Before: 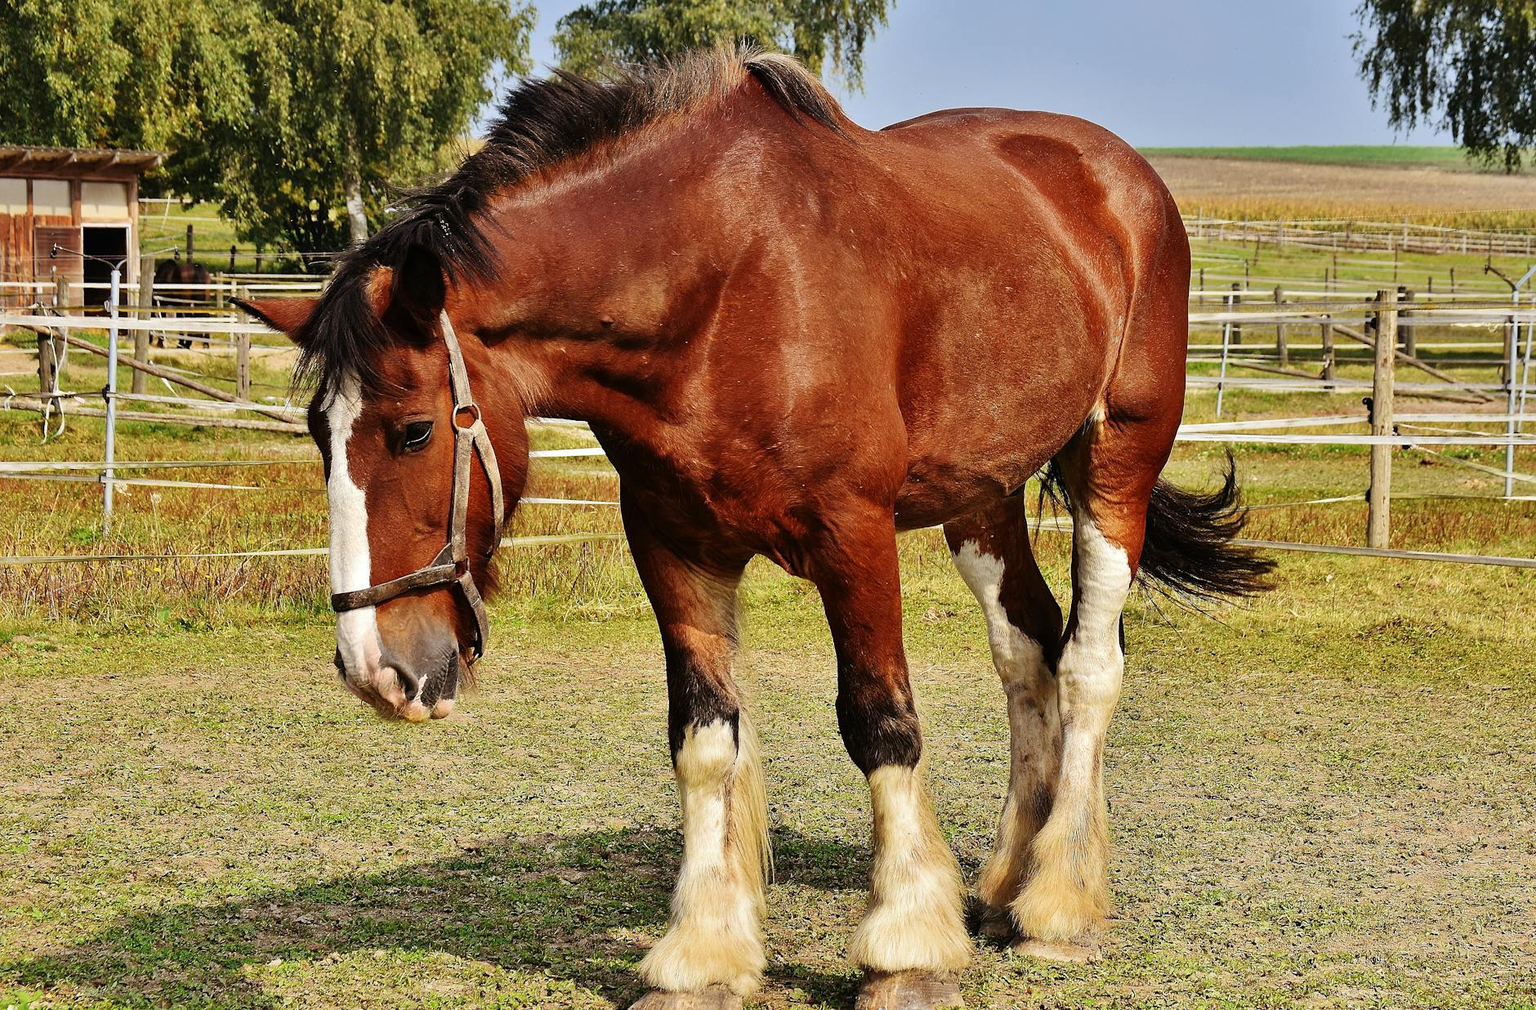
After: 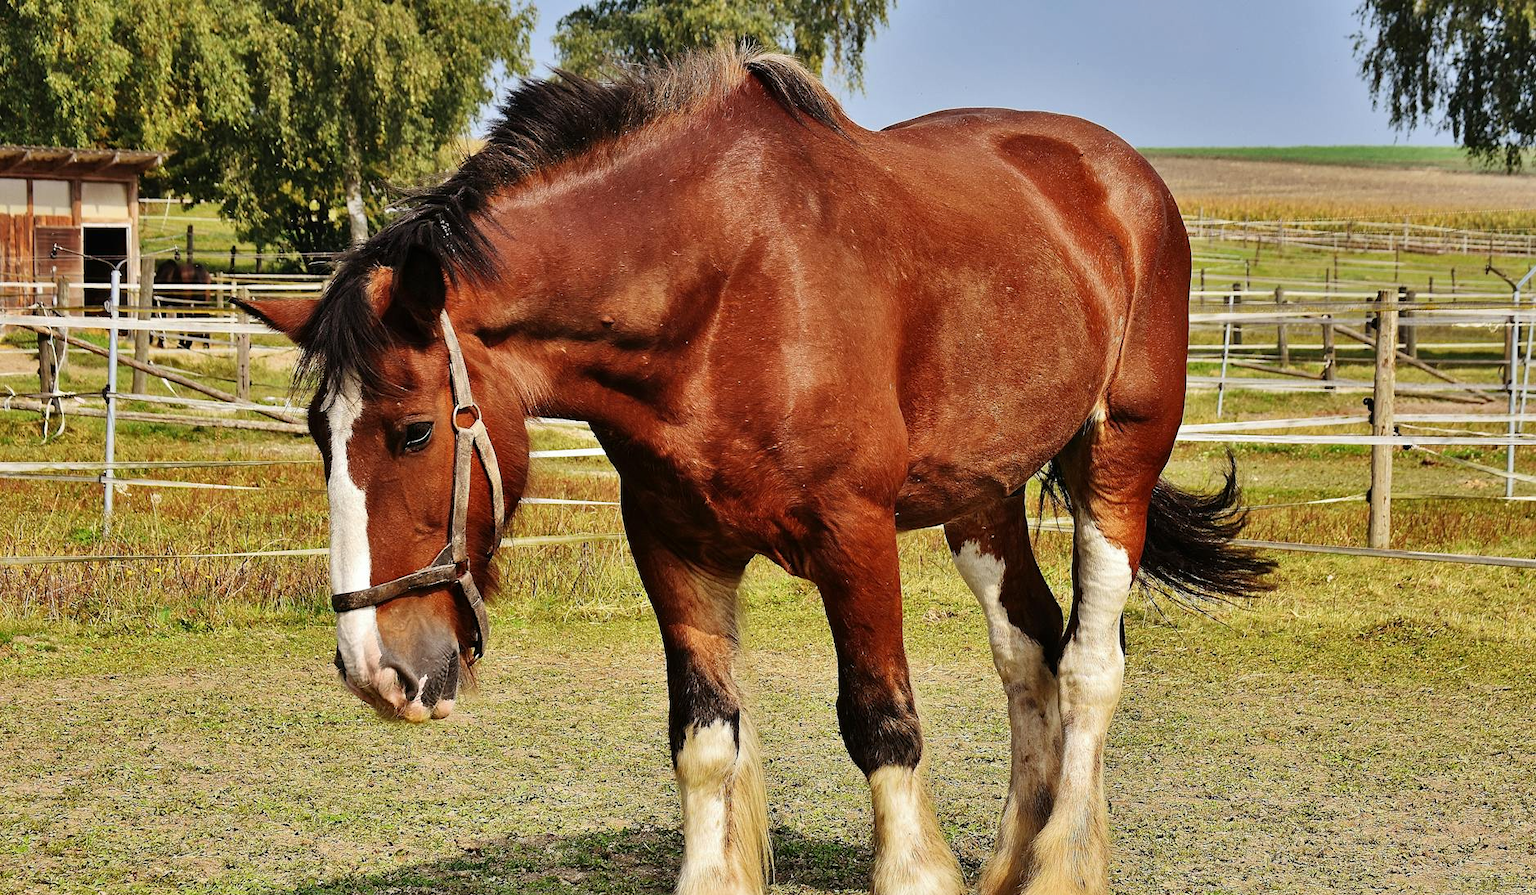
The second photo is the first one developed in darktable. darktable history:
crop and rotate: top 0%, bottom 11.367%
shadows and highlights: radius 134.5, soften with gaussian
